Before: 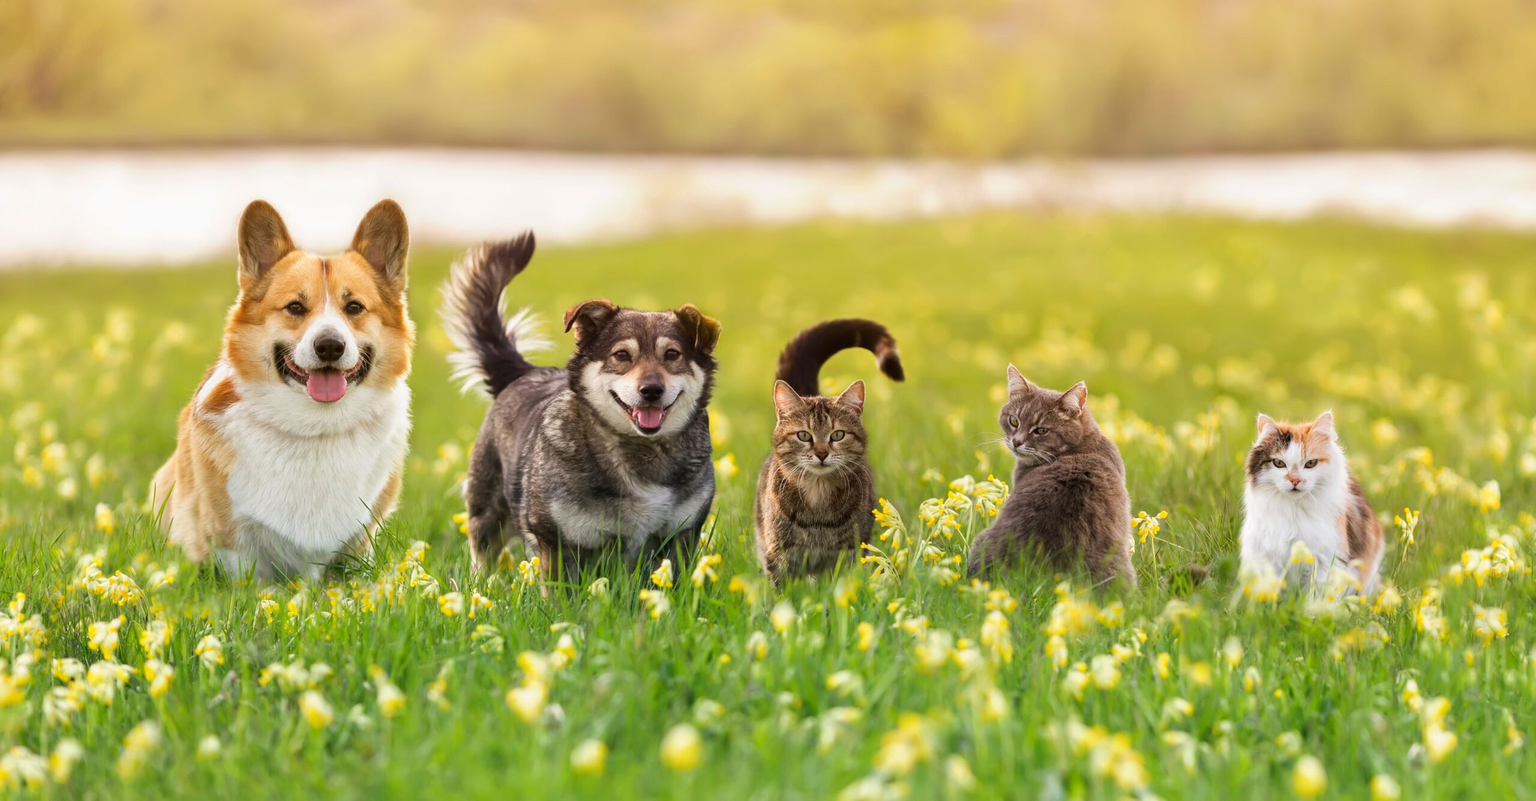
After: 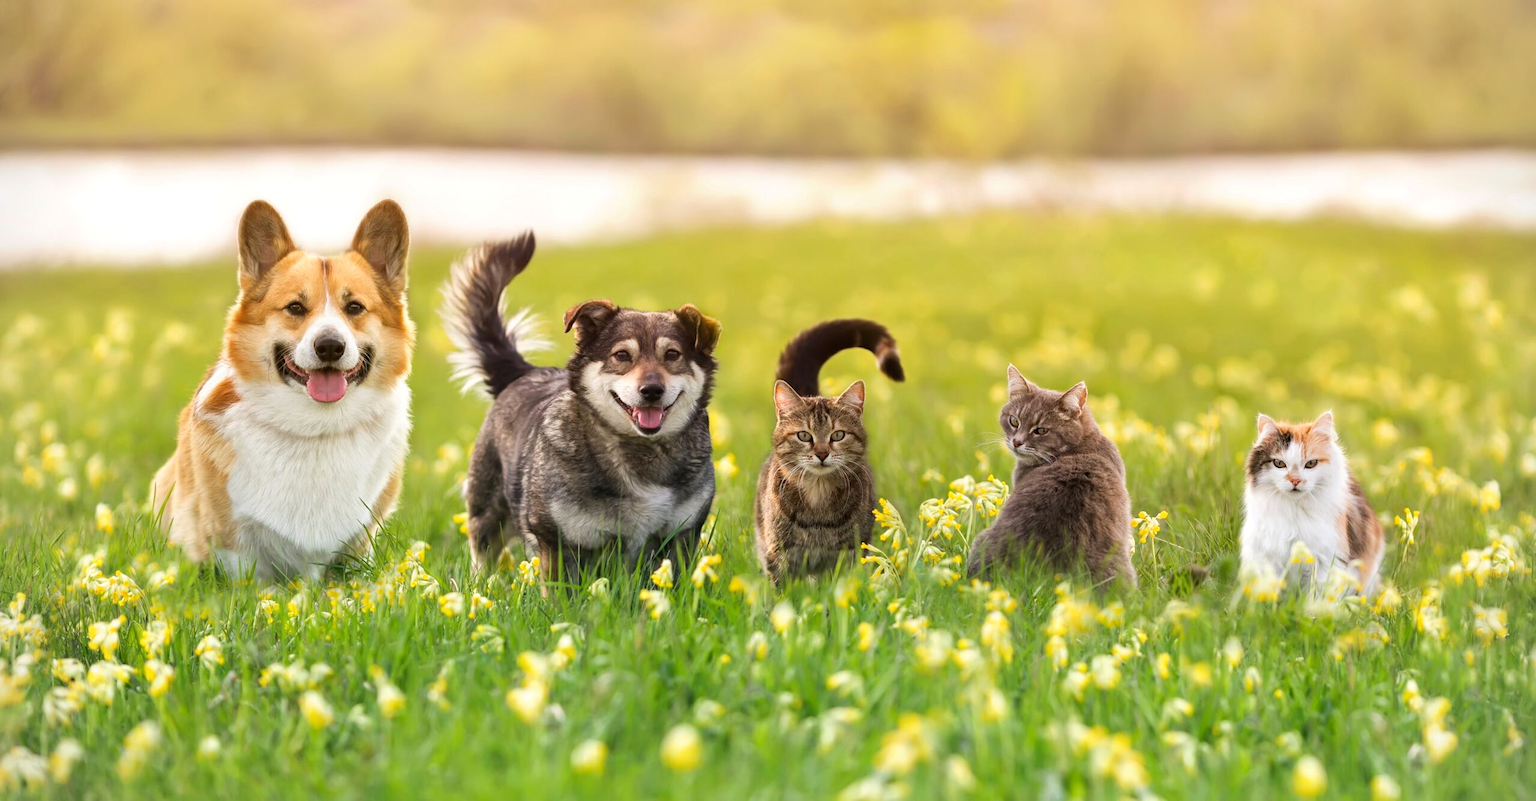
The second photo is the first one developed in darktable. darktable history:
vignetting: fall-off start 91.19%
exposure: exposure 0.127 EV, compensate highlight preservation false
